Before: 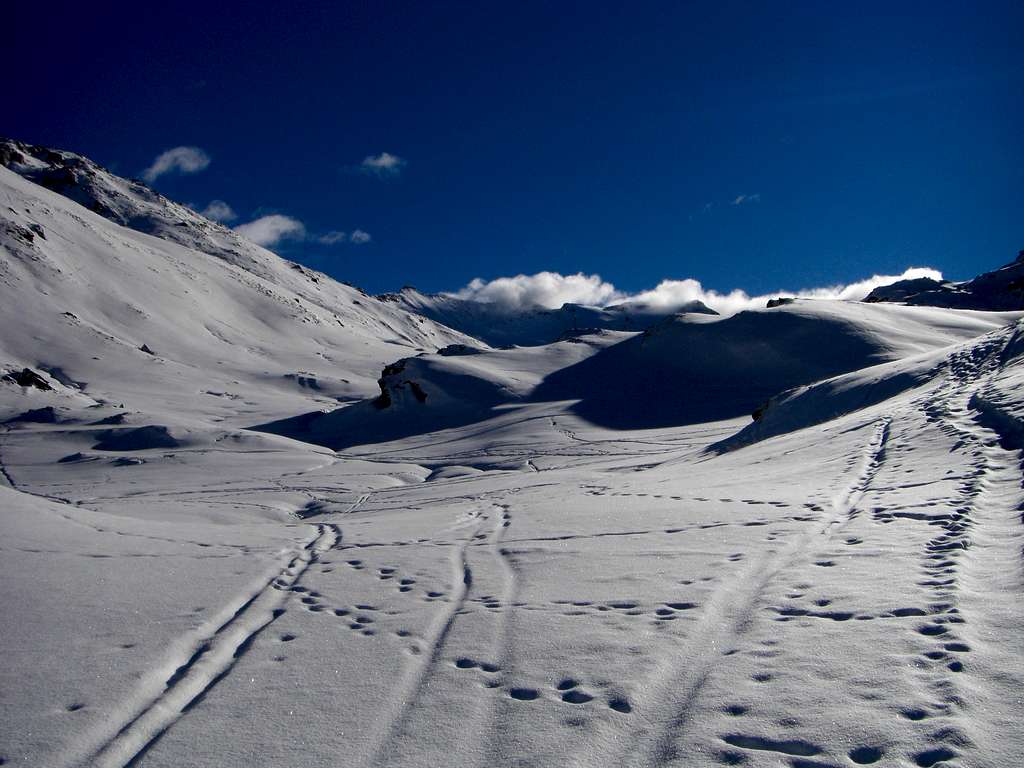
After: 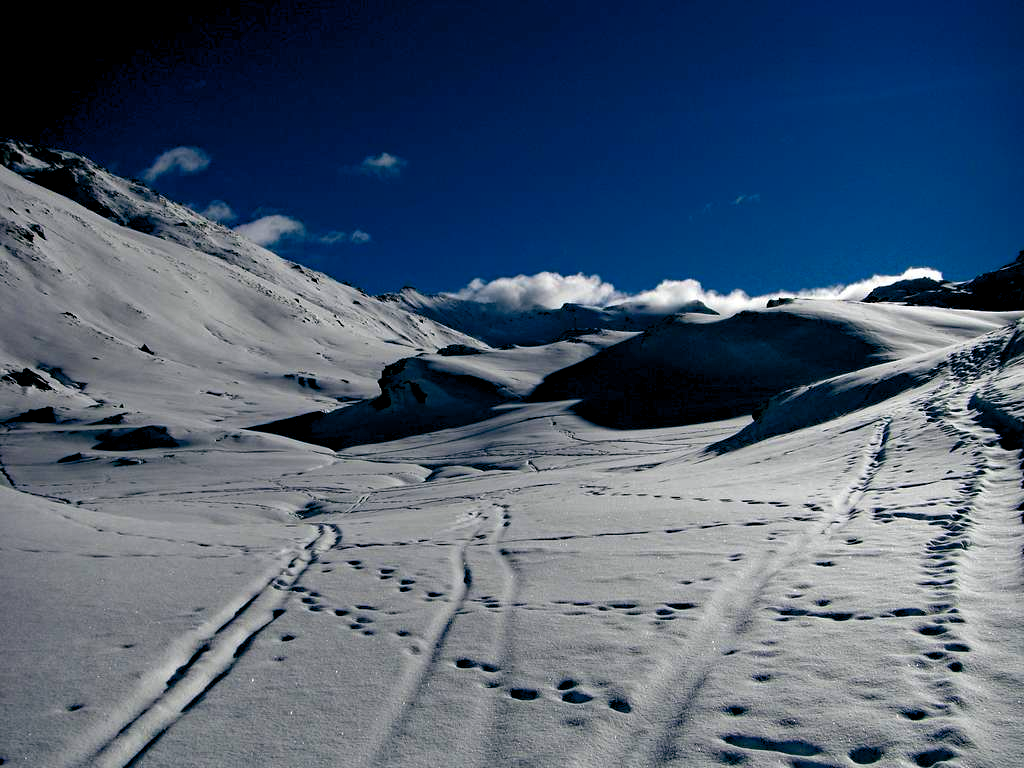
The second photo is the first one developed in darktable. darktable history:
color balance rgb: global offset › luminance -0.347%, global offset › chroma 0.105%, global offset › hue 167.91°, perceptual saturation grading › global saturation 0.469%
haze removal: compatibility mode true, adaptive false
